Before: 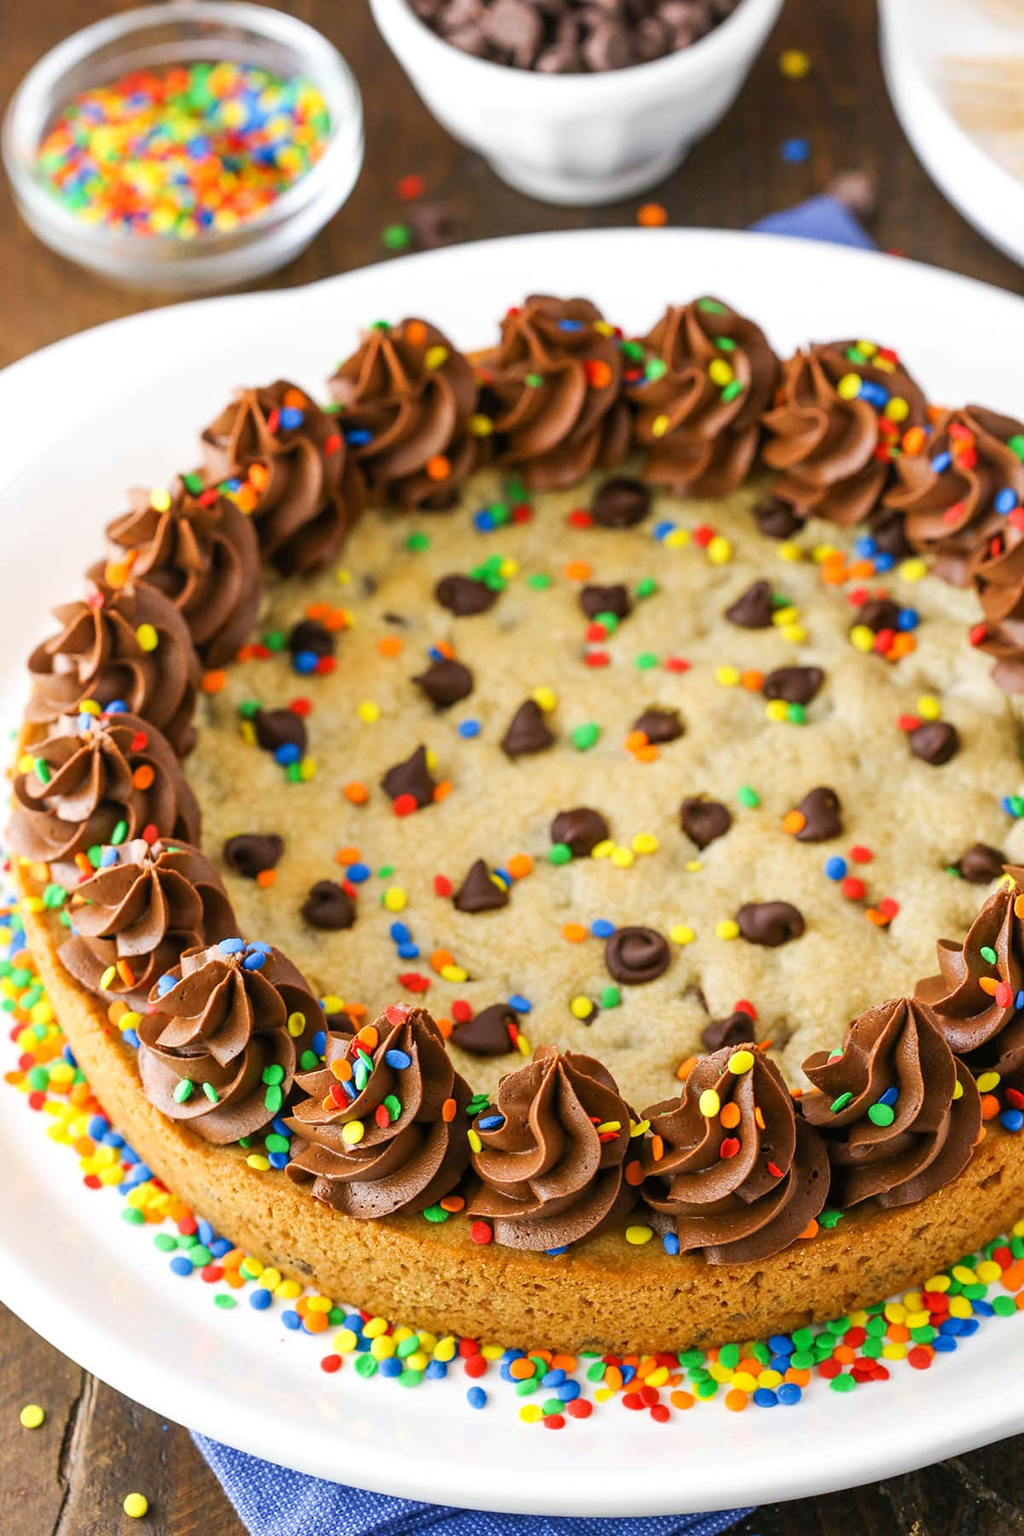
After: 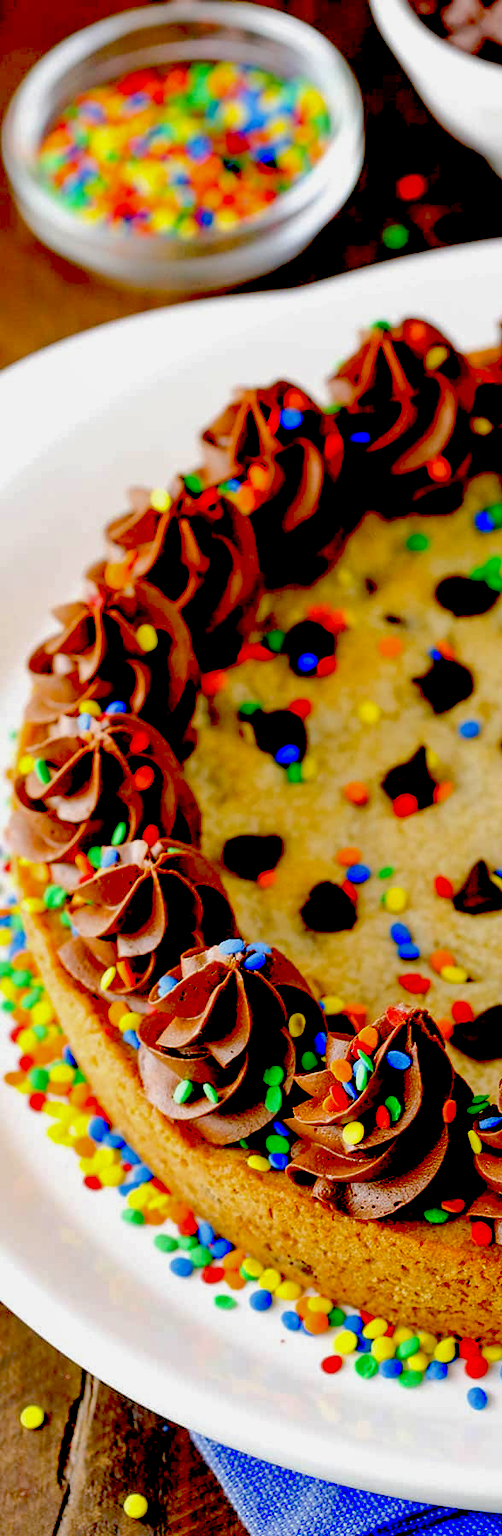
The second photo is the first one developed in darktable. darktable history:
exposure: black level correction 0.1, exposure -0.092 EV, compensate highlight preservation false
crop and rotate: left 0%, top 0%, right 50.845%
shadows and highlights: on, module defaults
